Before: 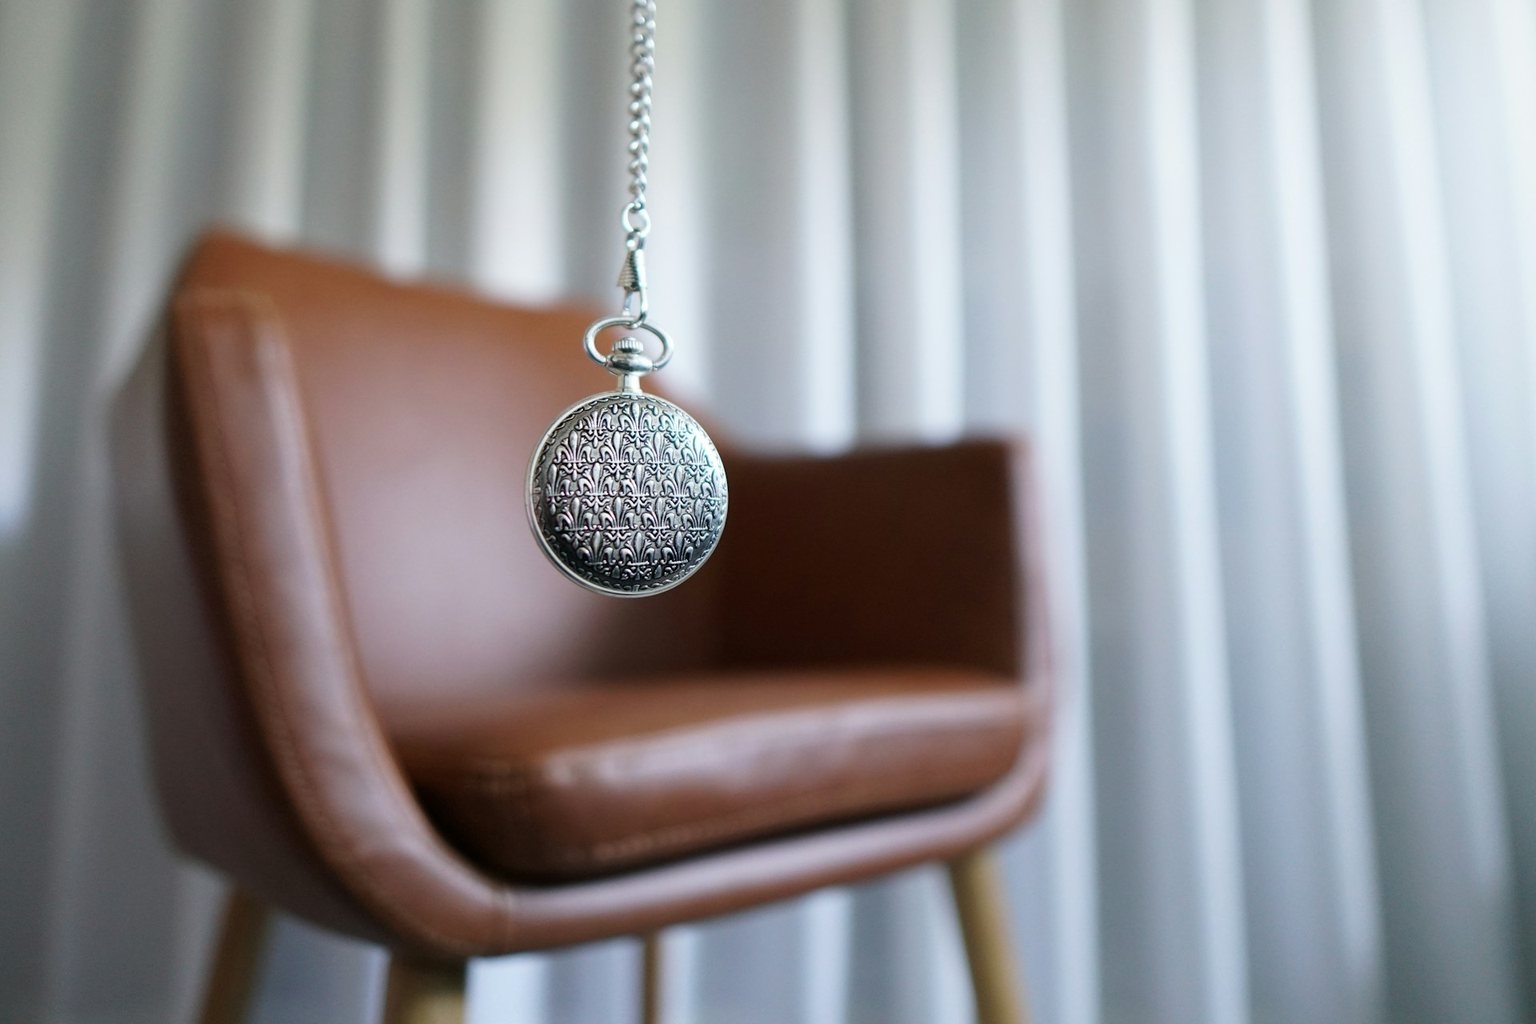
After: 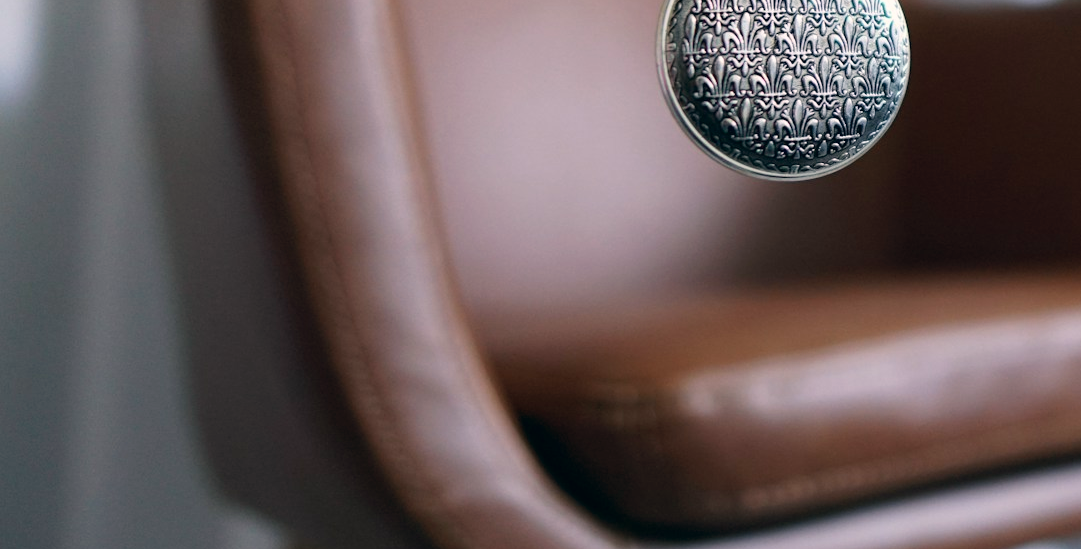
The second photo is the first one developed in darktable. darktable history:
color correction: highlights a* 5.34, highlights b* 5.29, shadows a* -4.7, shadows b* -5.12
crop: top 44.29%, right 43.651%, bottom 12.818%
